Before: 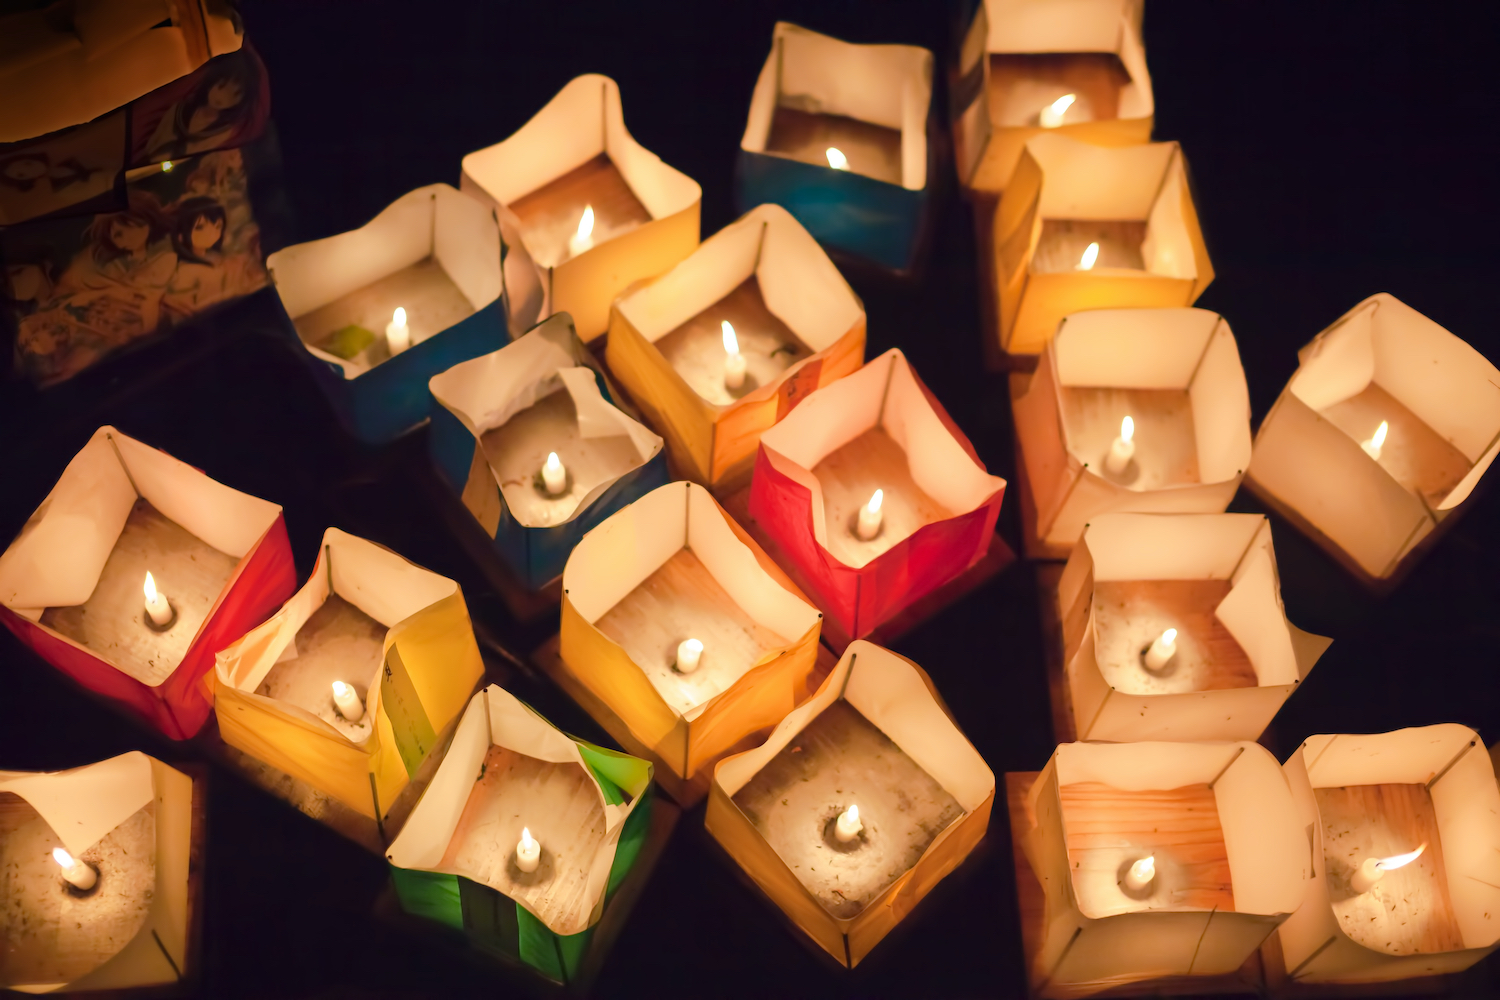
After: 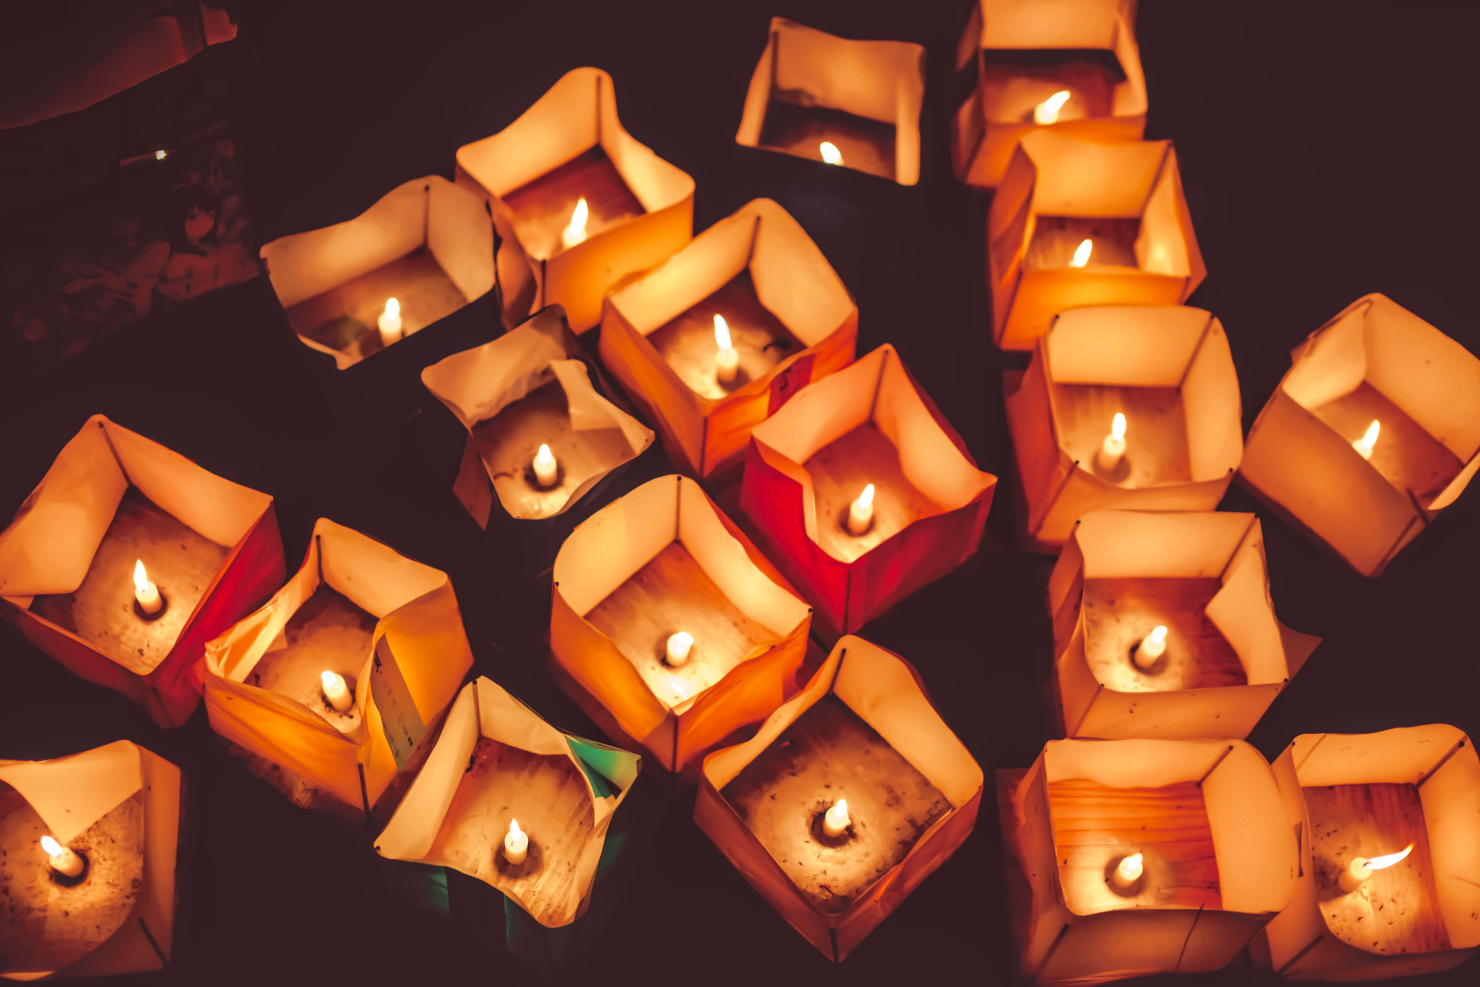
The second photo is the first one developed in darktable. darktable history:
base curve: curves: ch0 [(0, 0.02) (0.083, 0.036) (1, 1)], preserve colors none
local contrast: on, module defaults
split-toning: highlights › hue 298.8°, highlights › saturation 0.73, compress 41.76%
tone curve: curves: ch0 [(0, 0.023) (0.103, 0.087) (0.295, 0.297) (0.445, 0.531) (0.553, 0.665) (0.735, 0.843) (0.994, 1)]; ch1 [(0, 0) (0.427, 0.346) (0.456, 0.426) (0.484, 0.494) (0.509, 0.505) (0.535, 0.56) (0.581, 0.632) (0.646, 0.715) (1, 1)]; ch2 [(0, 0) (0.369, 0.388) (0.449, 0.431) (0.501, 0.495) (0.533, 0.518) (0.572, 0.612) (0.677, 0.752) (1, 1)], color space Lab, independent channels, preserve colors none
color zones: curves: ch0 [(0, 0.5) (0.125, 0.4) (0.25, 0.5) (0.375, 0.4) (0.5, 0.4) (0.625, 0.35) (0.75, 0.35) (0.875, 0.5)]; ch1 [(0, 0.35) (0.125, 0.45) (0.25, 0.35) (0.375, 0.35) (0.5, 0.35) (0.625, 0.35) (0.75, 0.45) (0.875, 0.35)]; ch2 [(0, 0.6) (0.125, 0.5) (0.25, 0.5) (0.375, 0.6) (0.5, 0.6) (0.625, 0.5) (0.75, 0.5) (0.875, 0.5)]
crop and rotate: angle -0.5°
